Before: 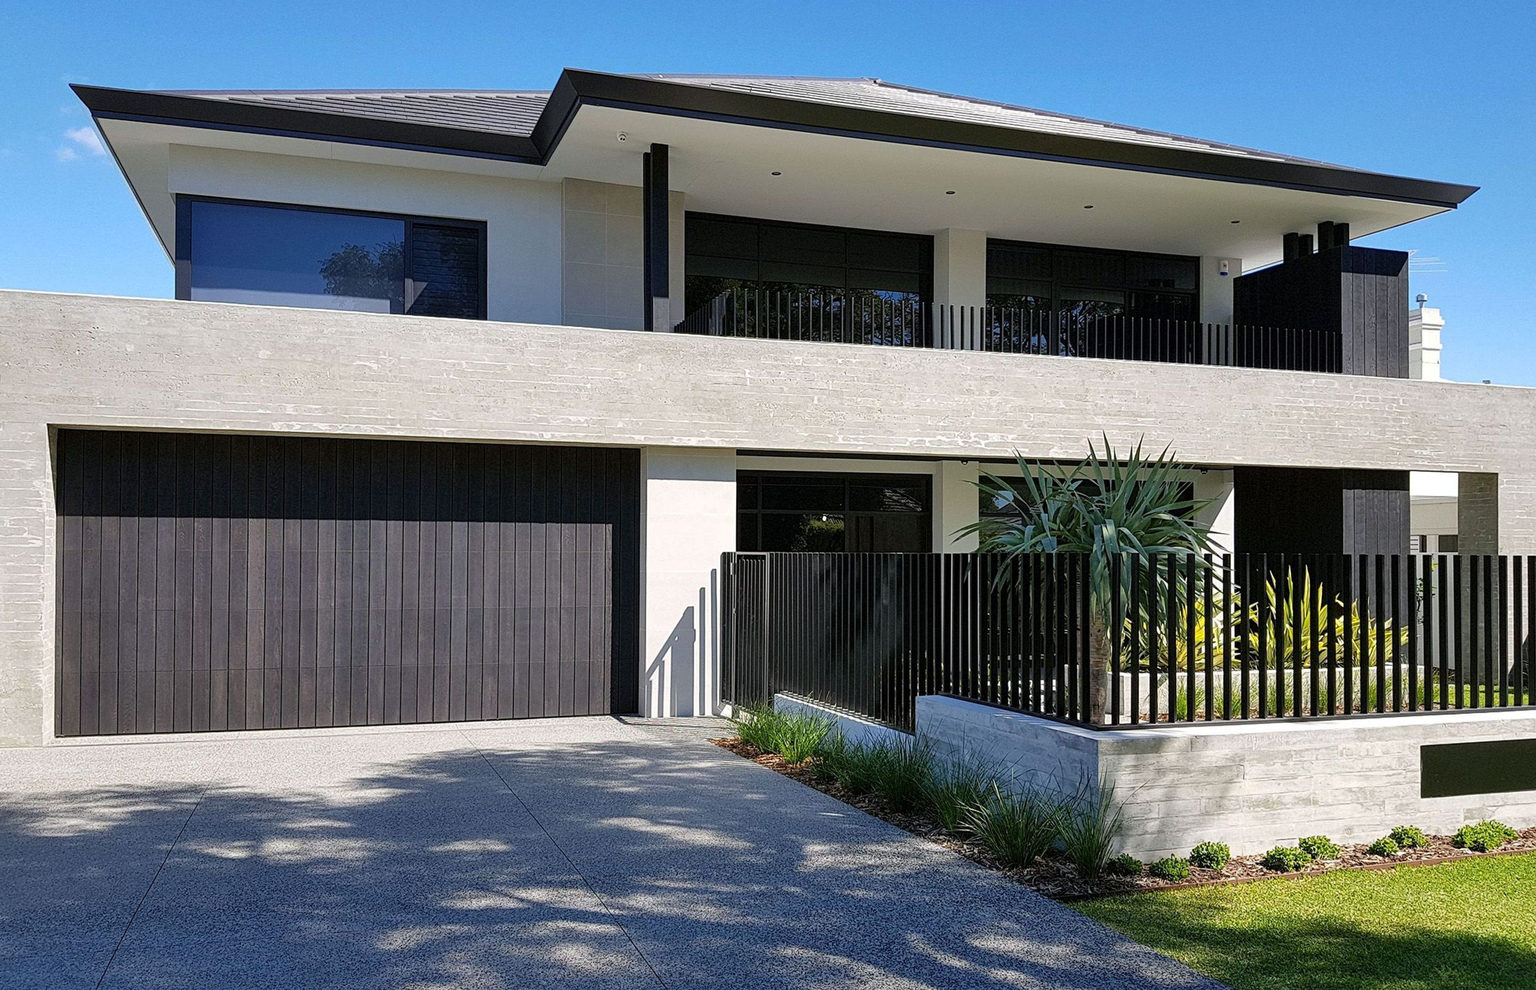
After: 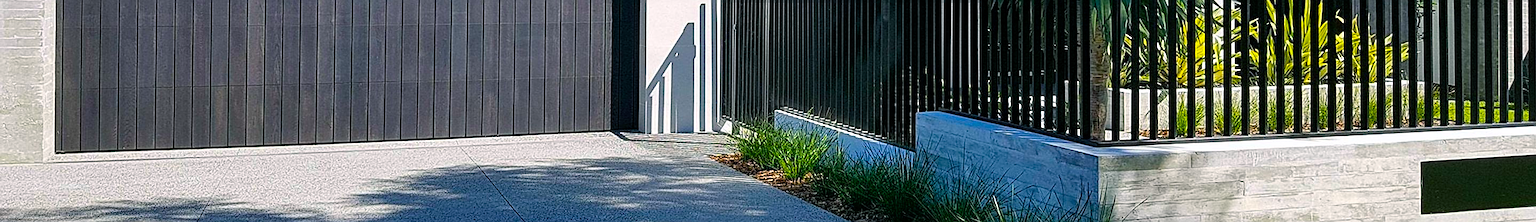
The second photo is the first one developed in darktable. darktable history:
crop and rotate: top 59.045%, bottom 18.457%
sharpen: on, module defaults
color balance rgb: power › luminance -7.561%, power › chroma 1.09%, power › hue 217.35°, linear chroma grading › global chroma 15.642%, perceptual saturation grading › global saturation 30.387%, global vibrance 15.455%
